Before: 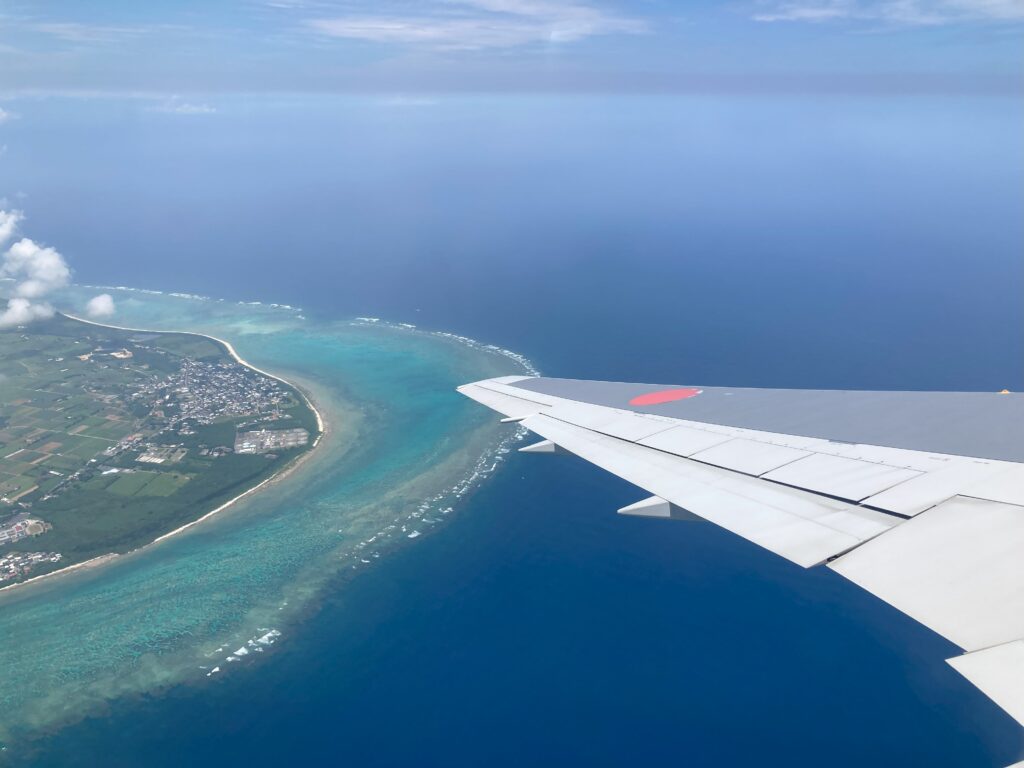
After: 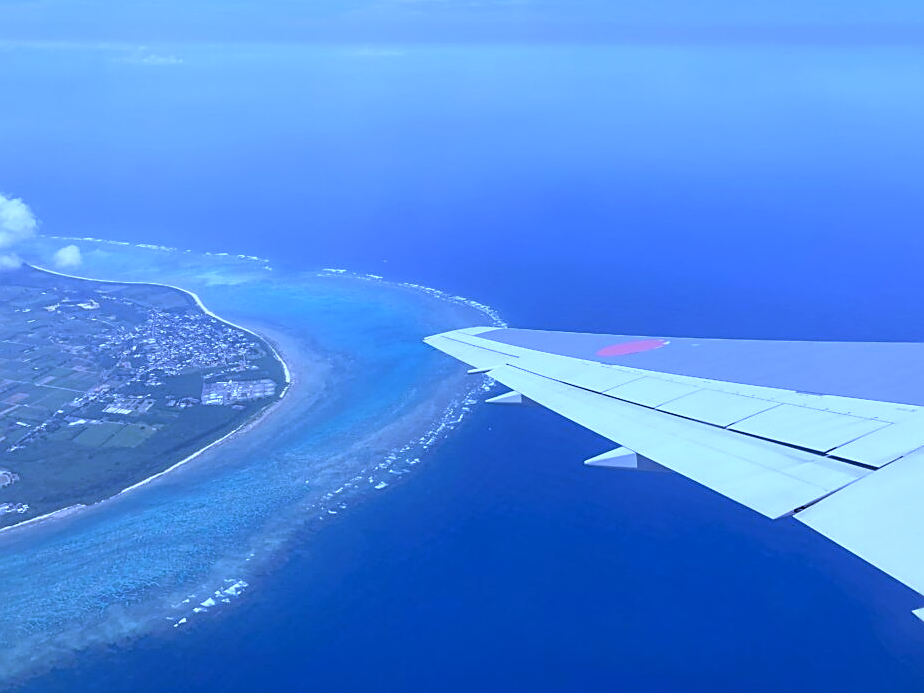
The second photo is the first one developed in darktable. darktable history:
white balance: red 0.766, blue 1.537
sharpen: on, module defaults
crop: left 3.305%, top 6.436%, right 6.389%, bottom 3.258%
